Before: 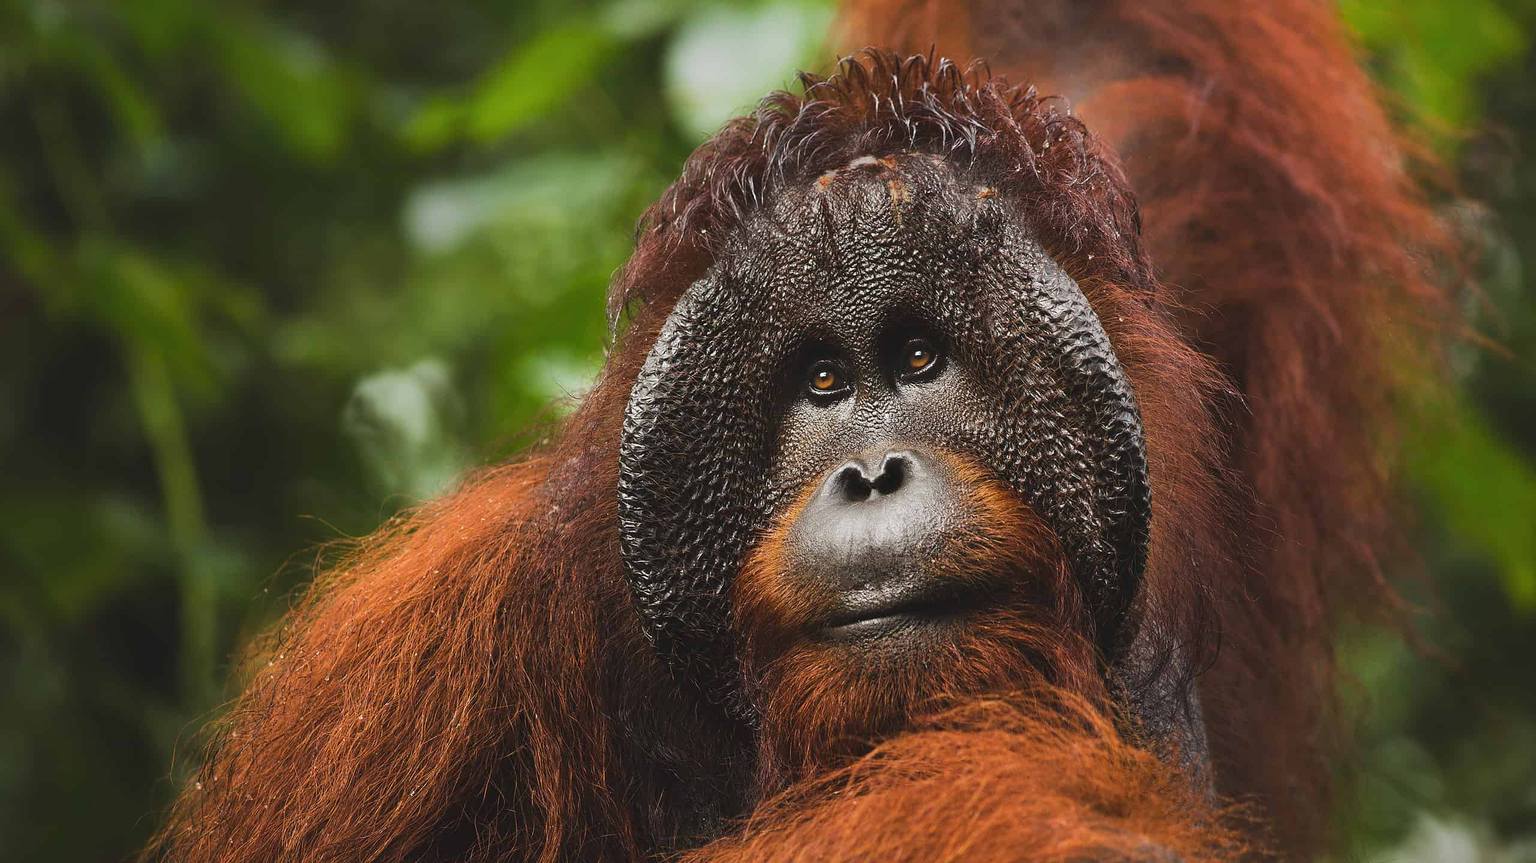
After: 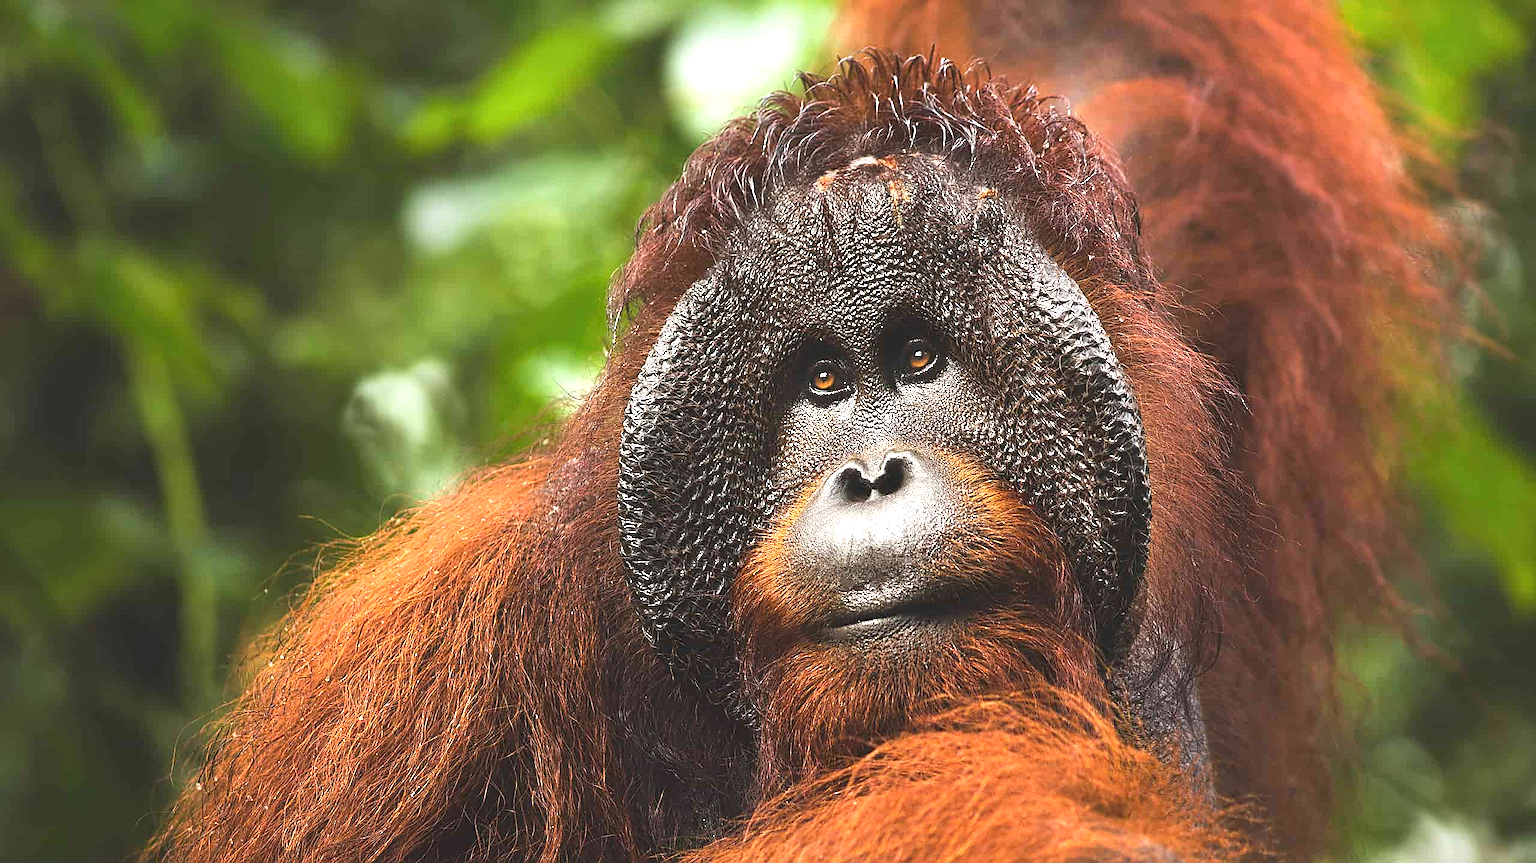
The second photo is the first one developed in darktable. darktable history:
sharpen: on, module defaults
exposure: exposure 1.093 EV, compensate exposure bias true, compensate highlight preservation false
